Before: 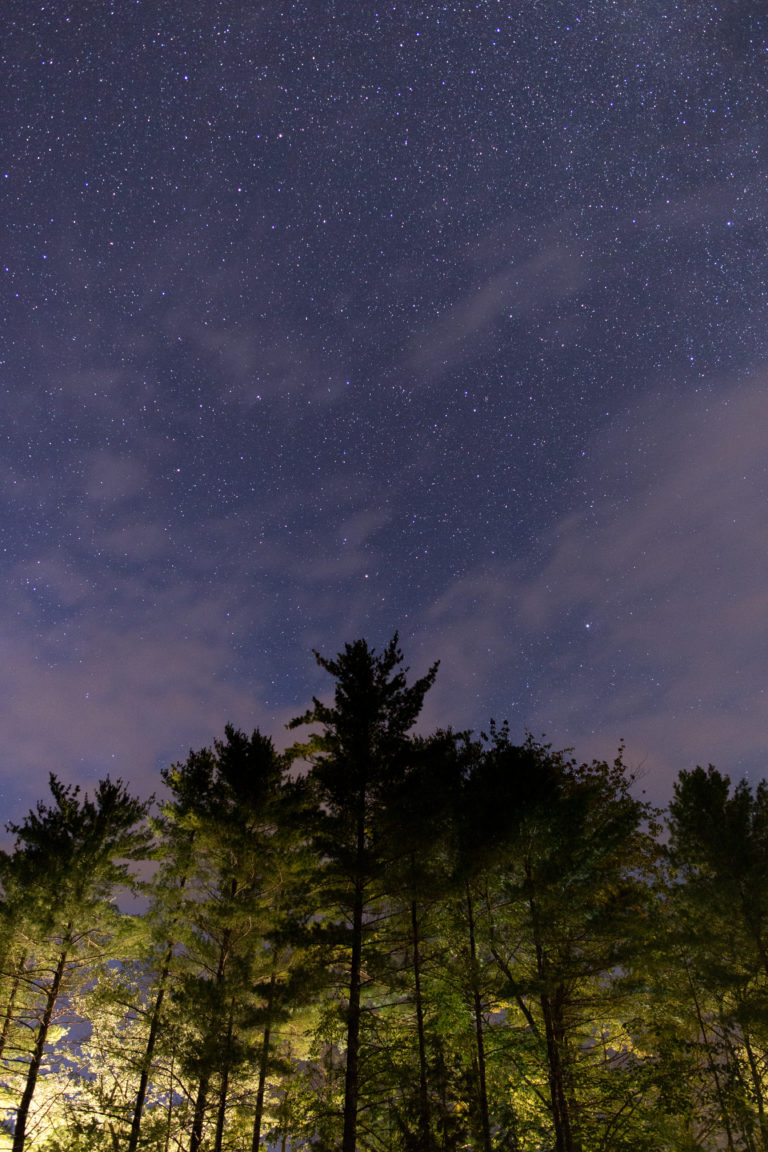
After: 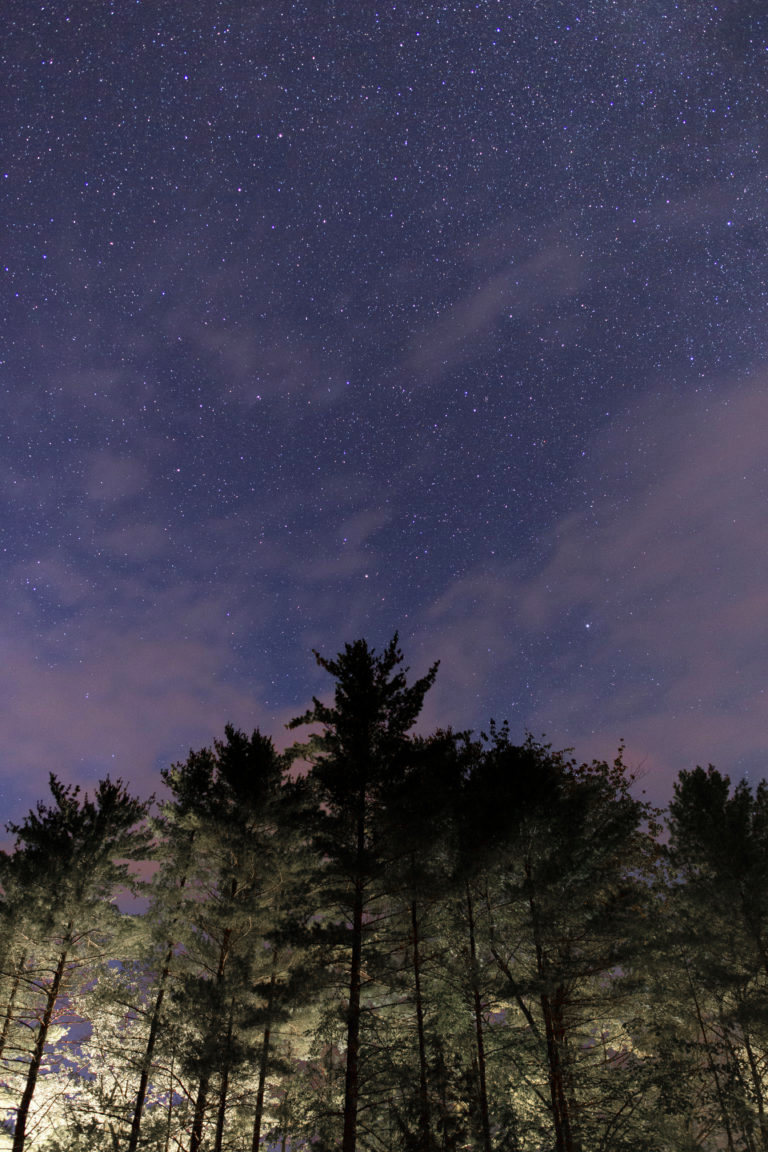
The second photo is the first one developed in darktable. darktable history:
color zones: curves: ch1 [(0, 0.708) (0.088, 0.648) (0.245, 0.187) (0.429, 0.326) (0.571, 0.498) (0.714, 0.5) (0.857, 0.5) (1, 0.708)]
color balance rgb: perceptual saturation grading › global saturation 19.803%
